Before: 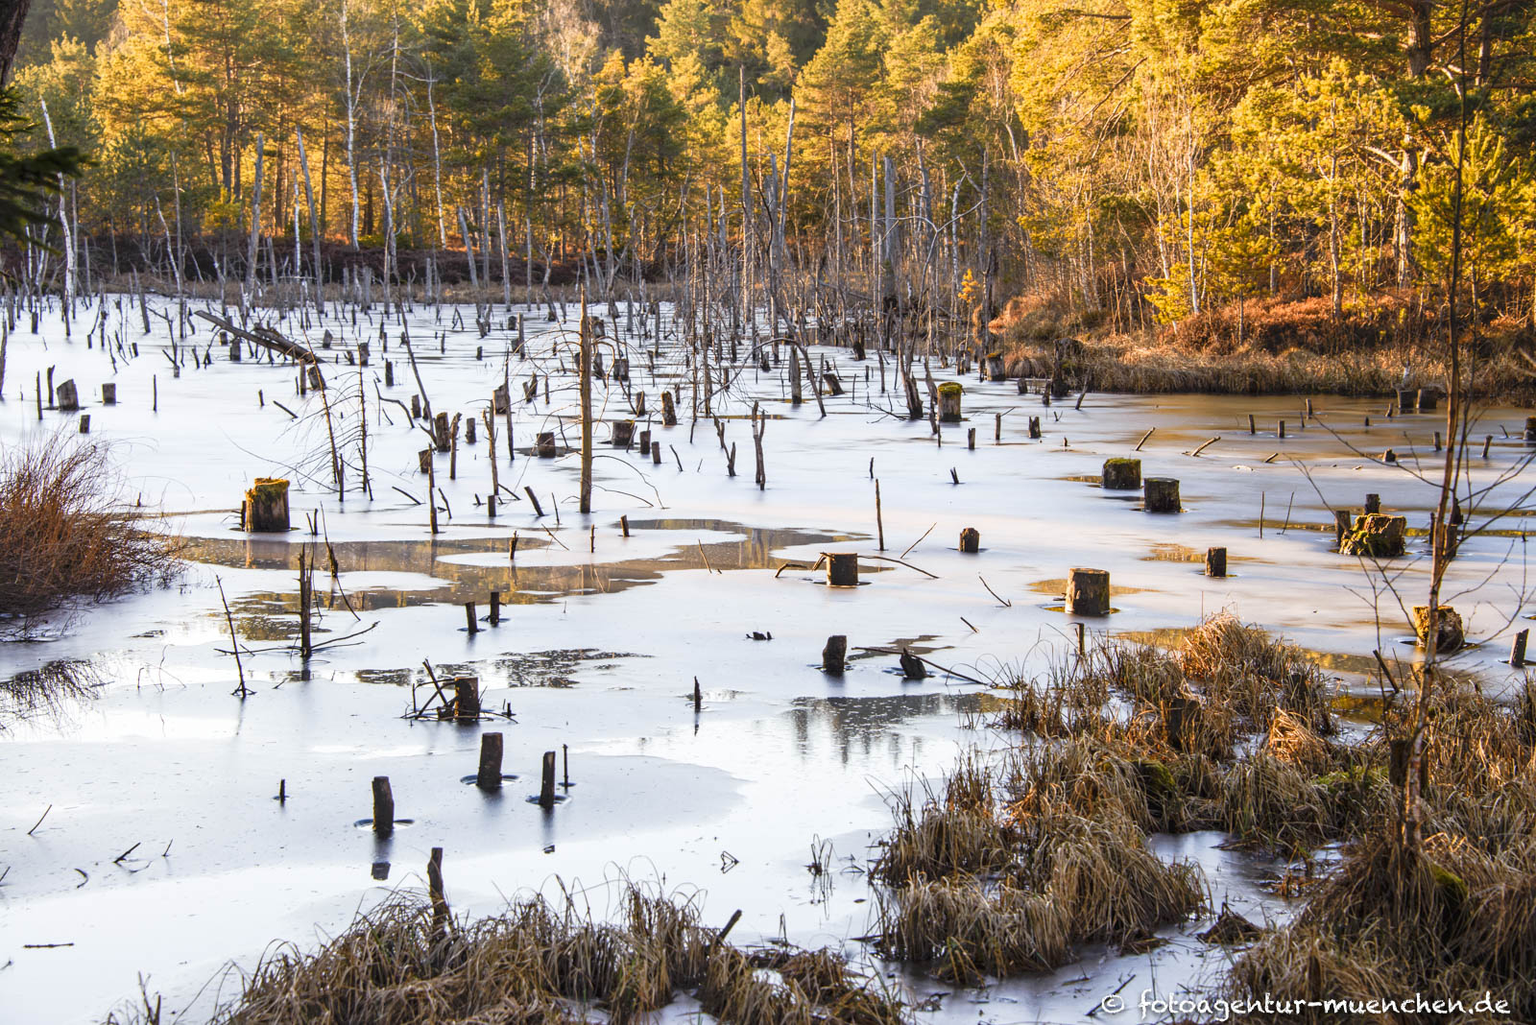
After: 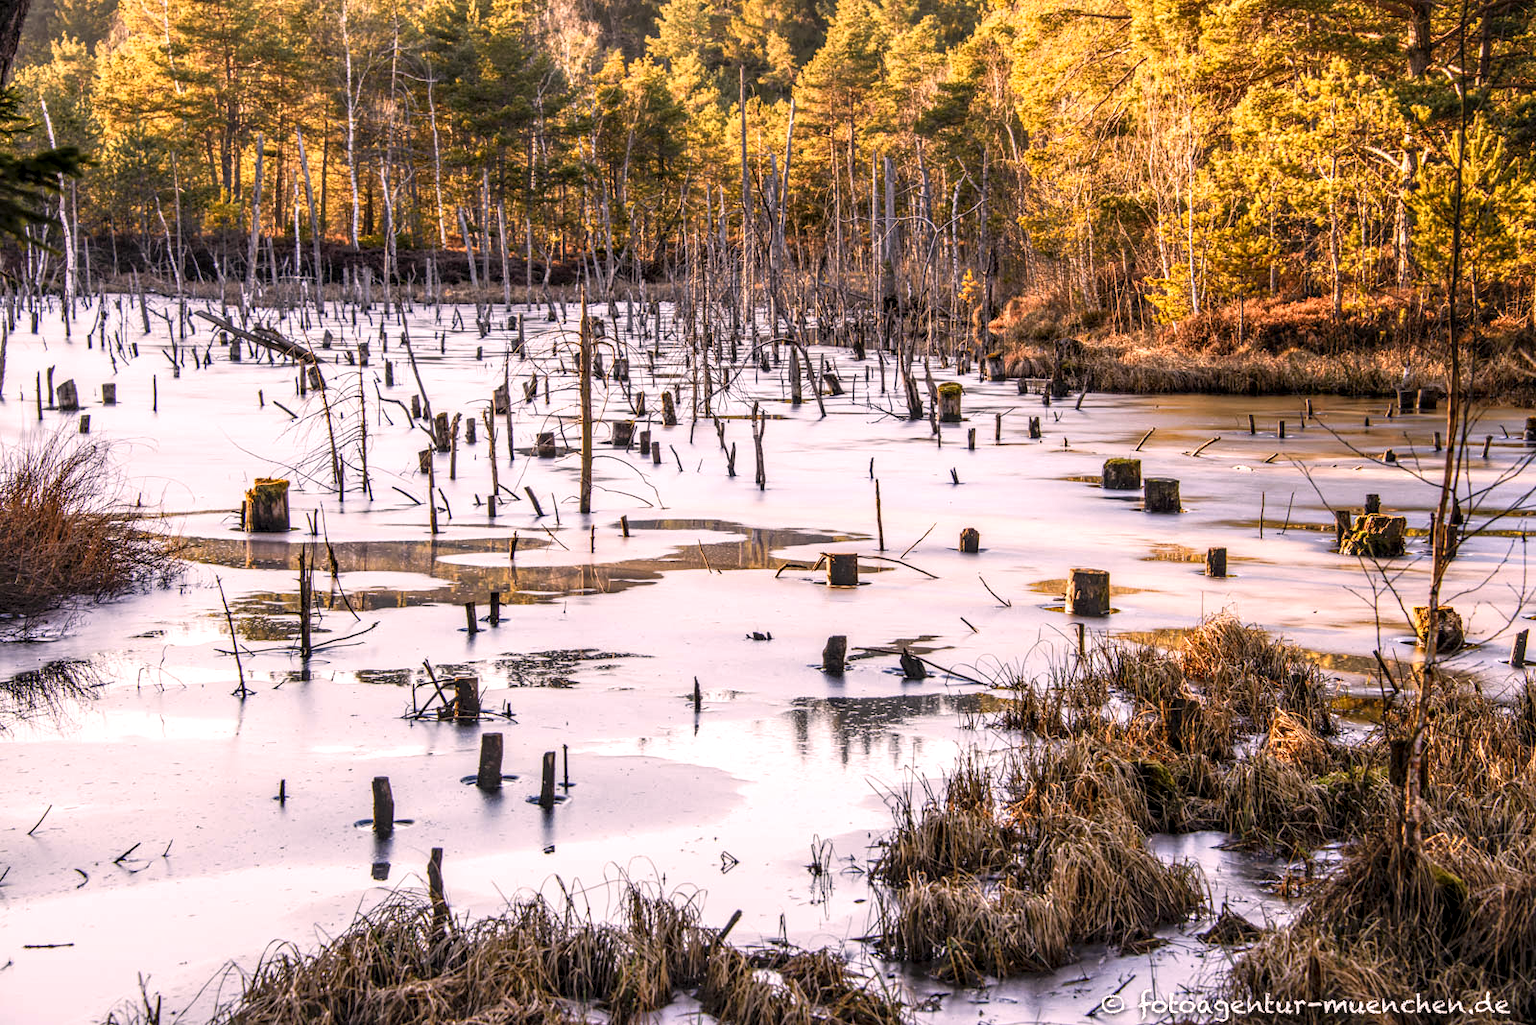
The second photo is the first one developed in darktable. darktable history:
color correction: highlights a* 12.83, highlights b* 5.42
local contrast: detail 150%
